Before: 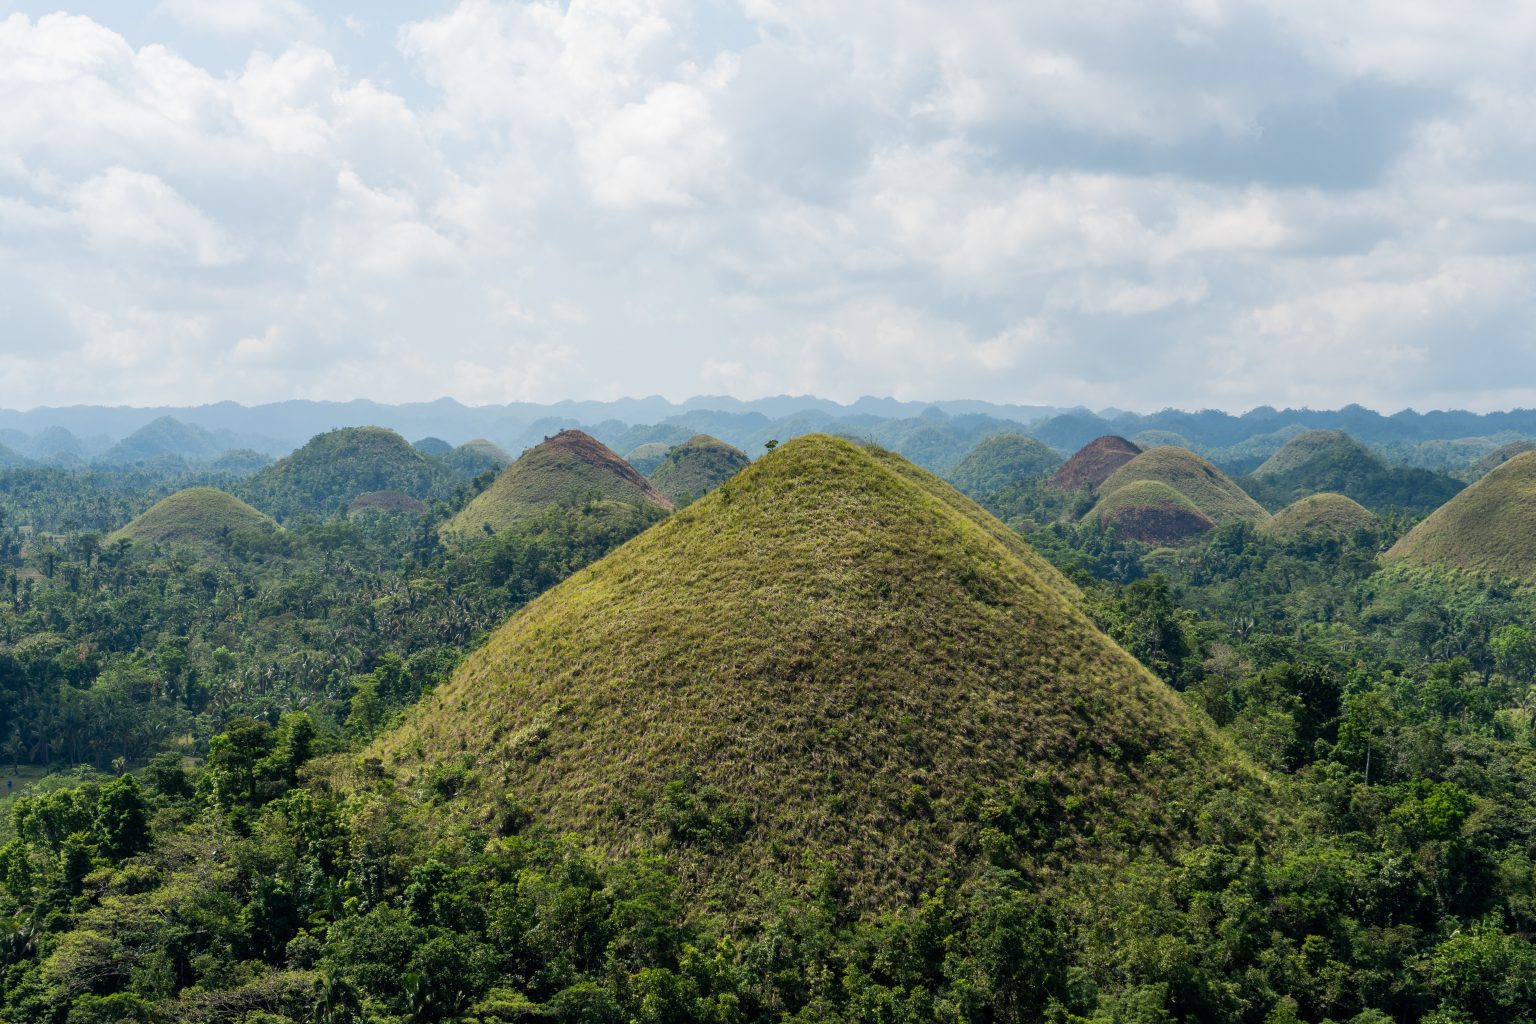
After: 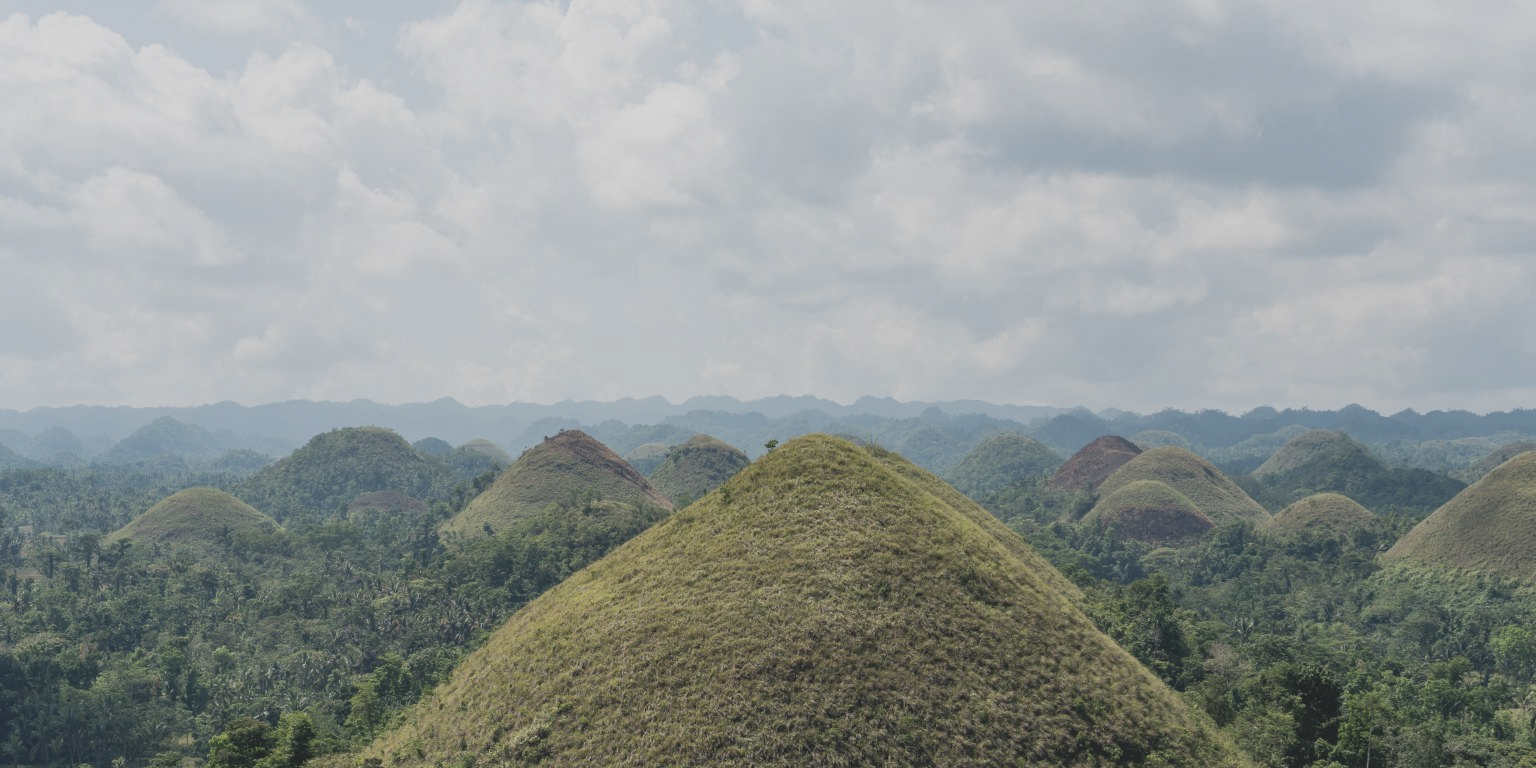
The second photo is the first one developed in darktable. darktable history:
contrast brightness saturation: contrast -0.26, saturation -0.43
crop: bottom 24.988%
